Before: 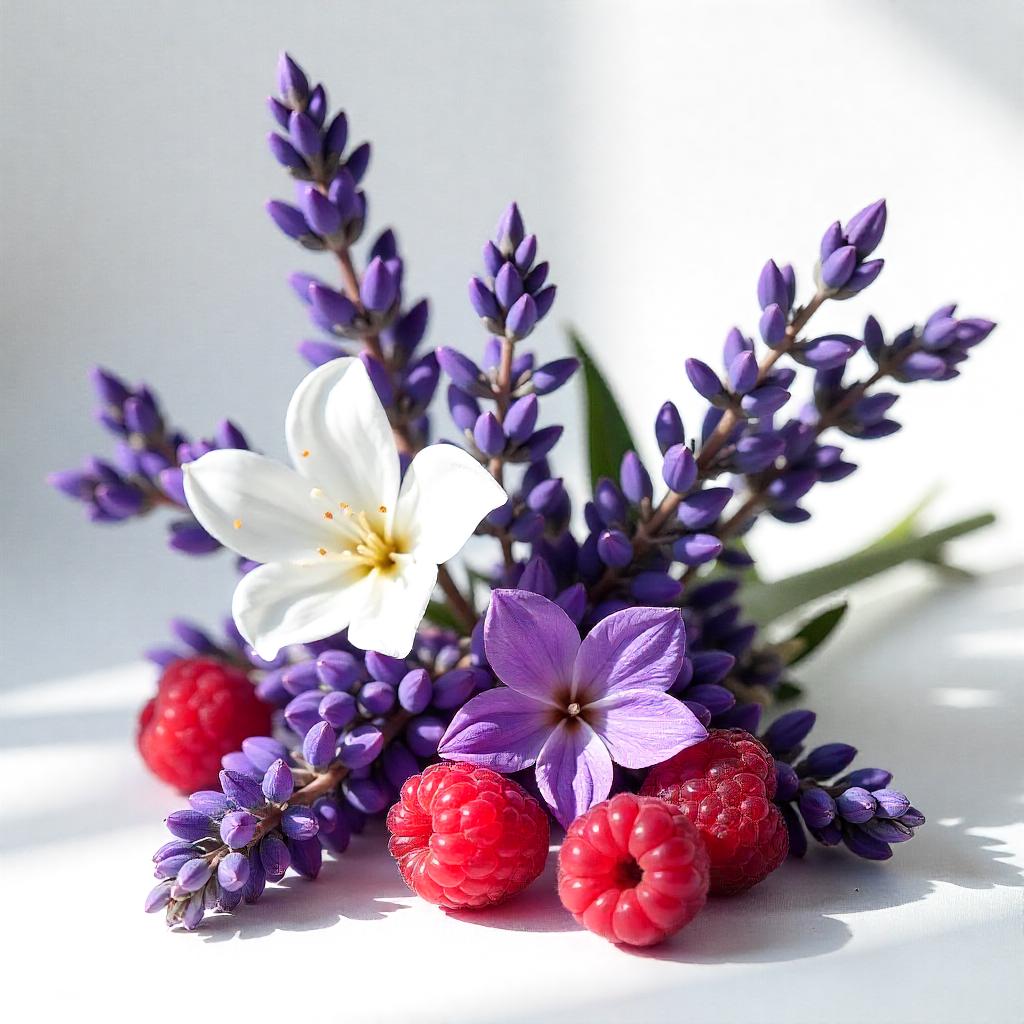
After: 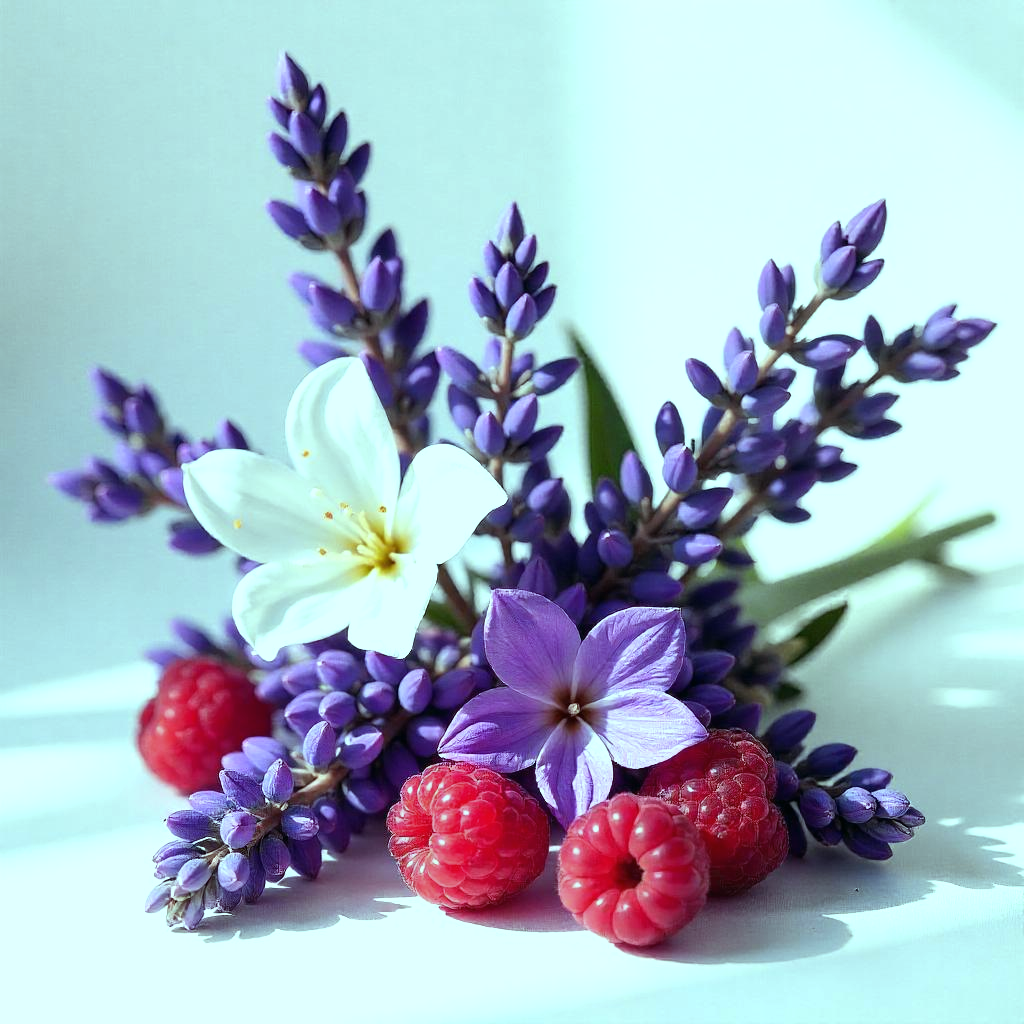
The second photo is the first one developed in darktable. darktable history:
tone curve: color space Lab, linked channels, preserve colors none
color balance: mode lift, gamma, gain (sRGB), lift [0.997, 0.979, 1.021, 1.011], gamma [1, 1.084, 0.916, 0.998], gain [1, 0.87, 1.13, 1.101], contrast 4.55%, contrast fulcrum 38.24%, output saturation 104.09%
